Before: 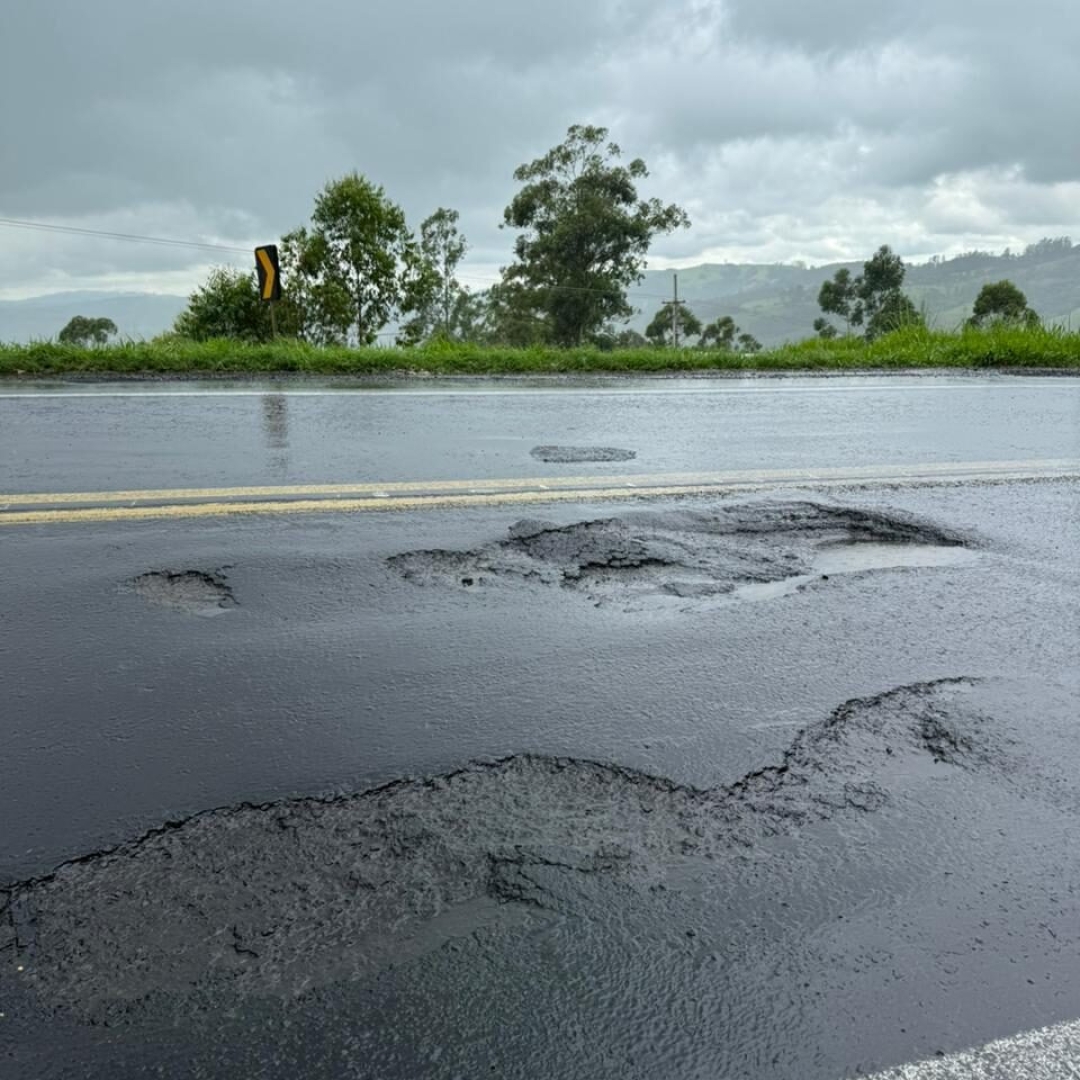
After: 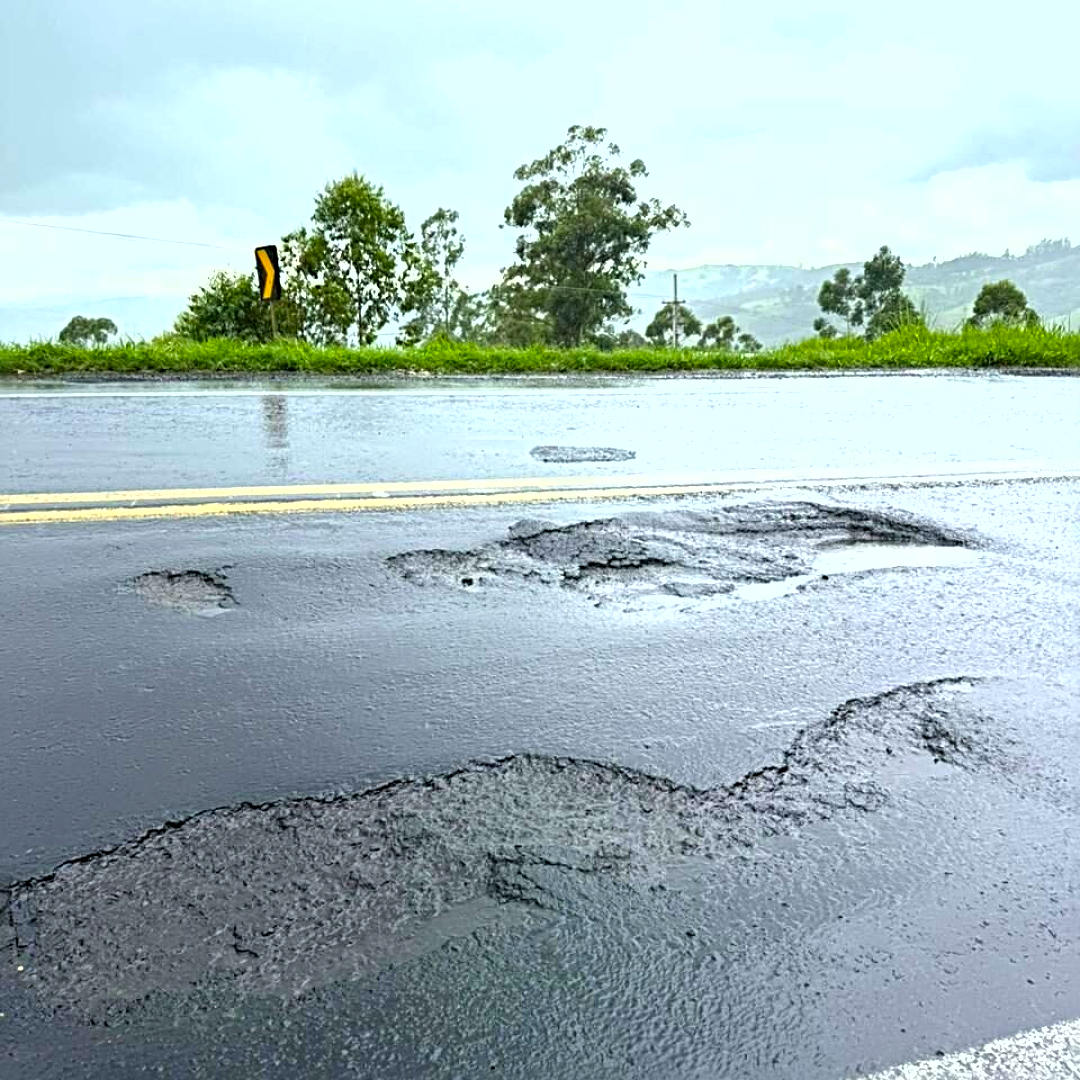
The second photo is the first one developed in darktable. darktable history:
tone equalizer: on, module defaults
color balance rgb: perceptual saturation grading › global saturation 20%, global vibrance 20%
shadows and highlights: radius 125.46, shadows 21.19, highlights -21.19, low approximation 0.01
sharpen: radius 4
exposure: black level correction 0, exposure 1.1 EV, compensate exposure bias true, compensate highlight preservation false
